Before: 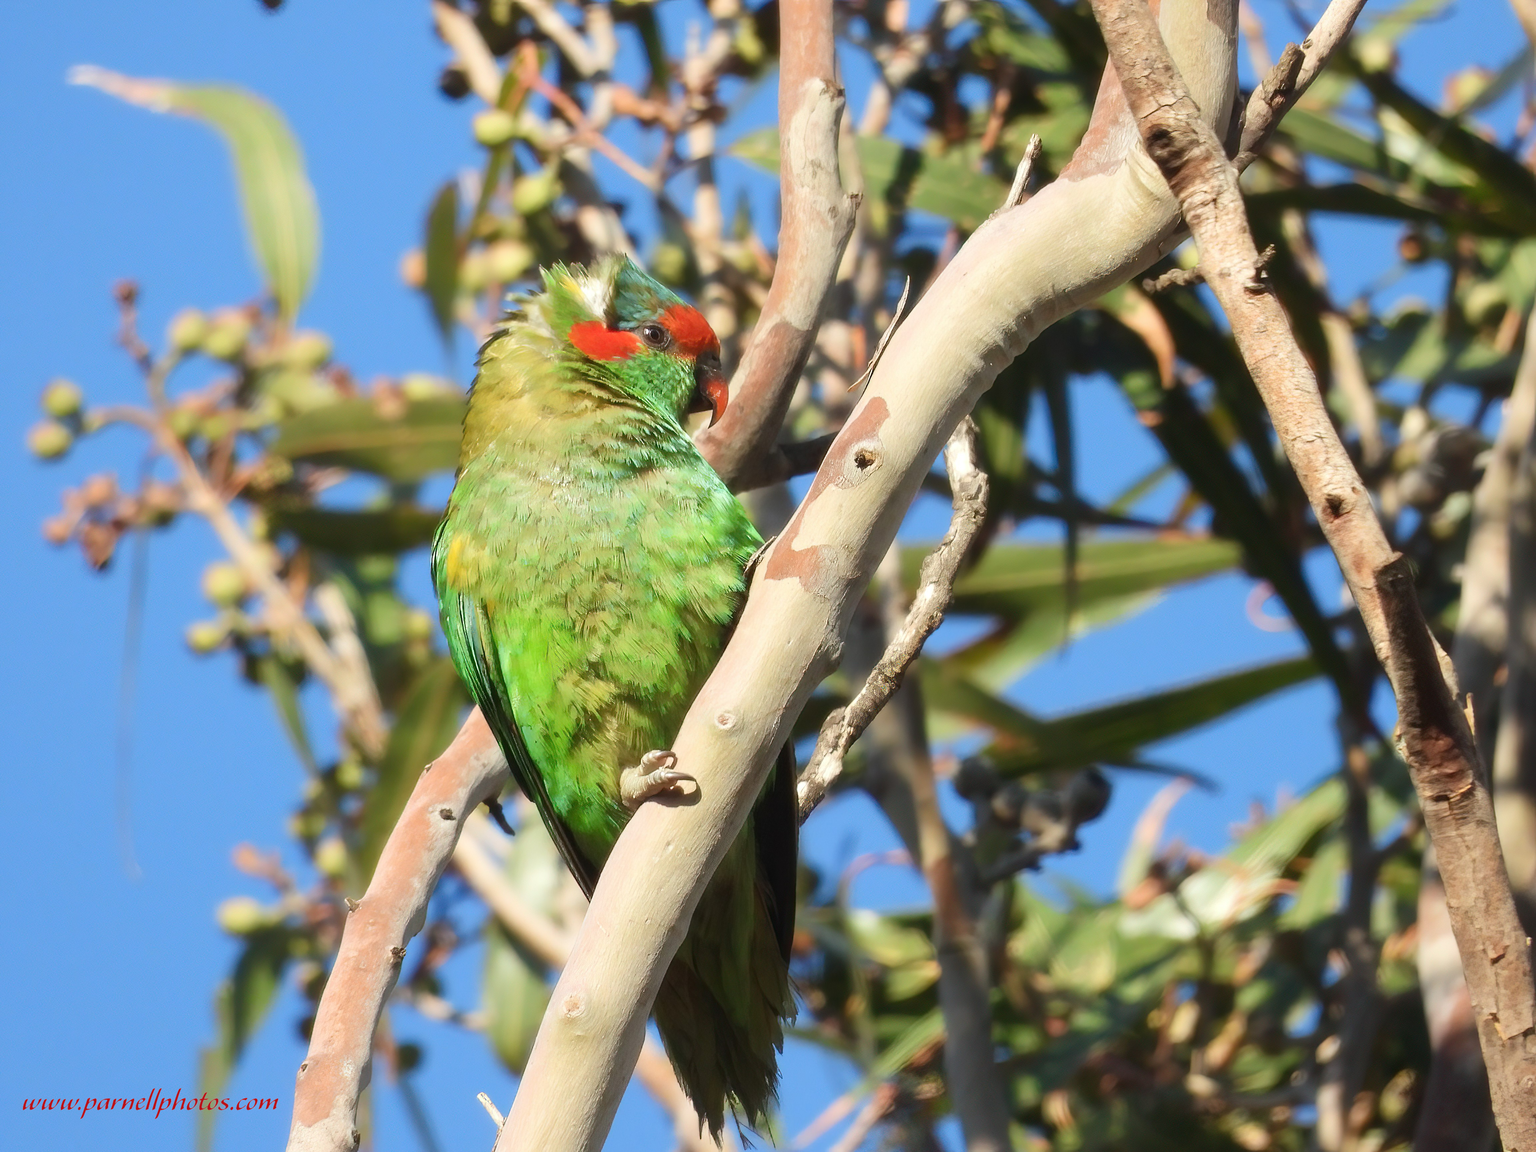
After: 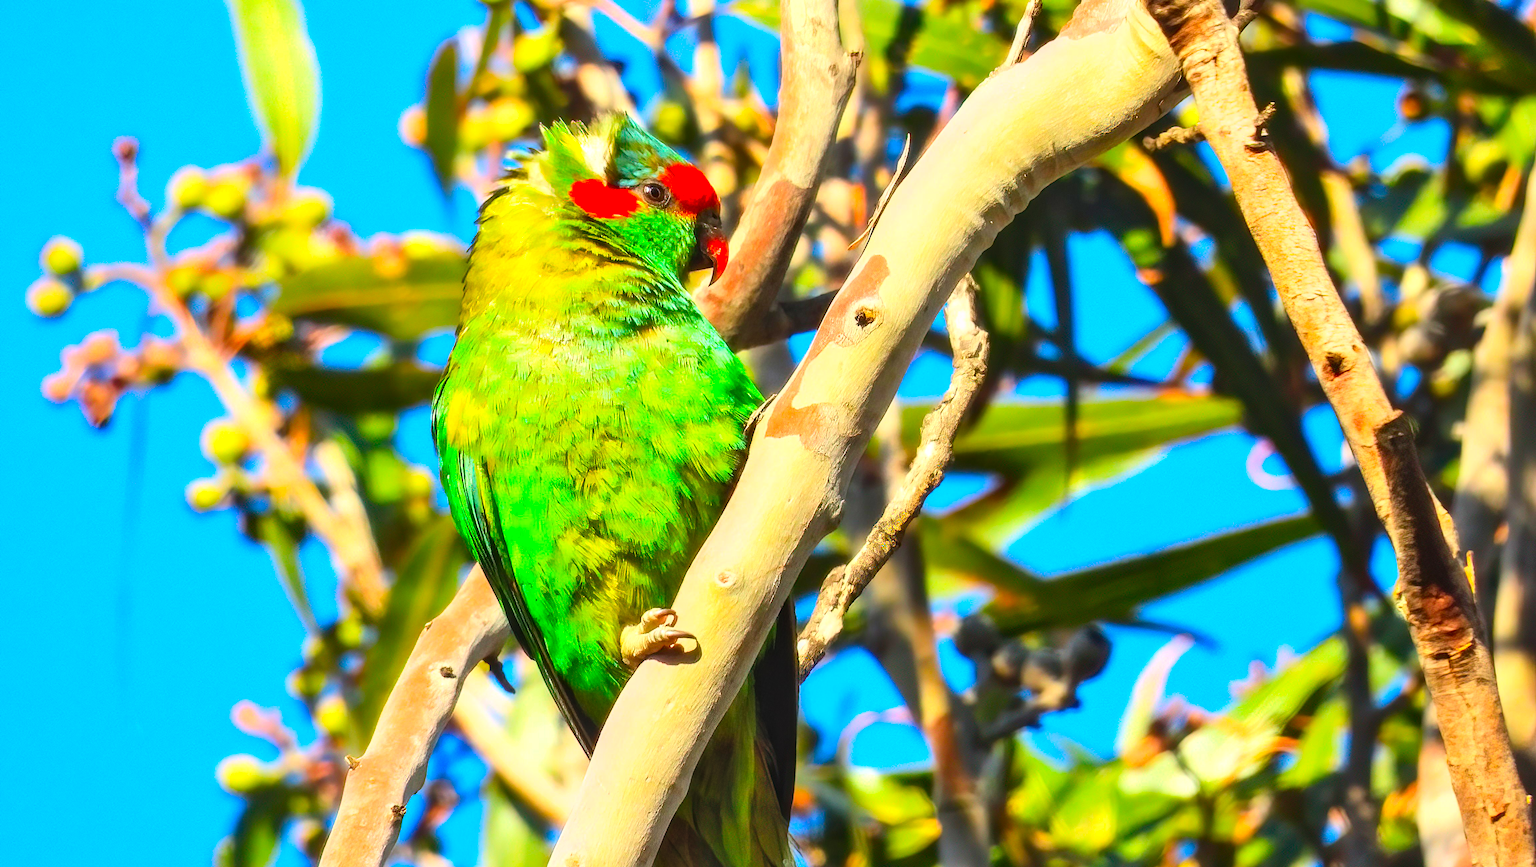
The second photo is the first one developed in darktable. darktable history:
crop and rotate: top 12.364%, bottom 12.373%
color balance rgb: highlights gain › chroma 0.133%, highlights gain › hue 330.77°, perceptual saturation grading › global saturation 17.328%, global vibrance 25.098%, contrast 19.76%
contrast brightness saturation: contrast 0.199, brightness 0.2, saturation 0.787
local contrast: on, module defaults
shadows and highlights: shadows 75.25, highlights -24.31, soften with gaussian
